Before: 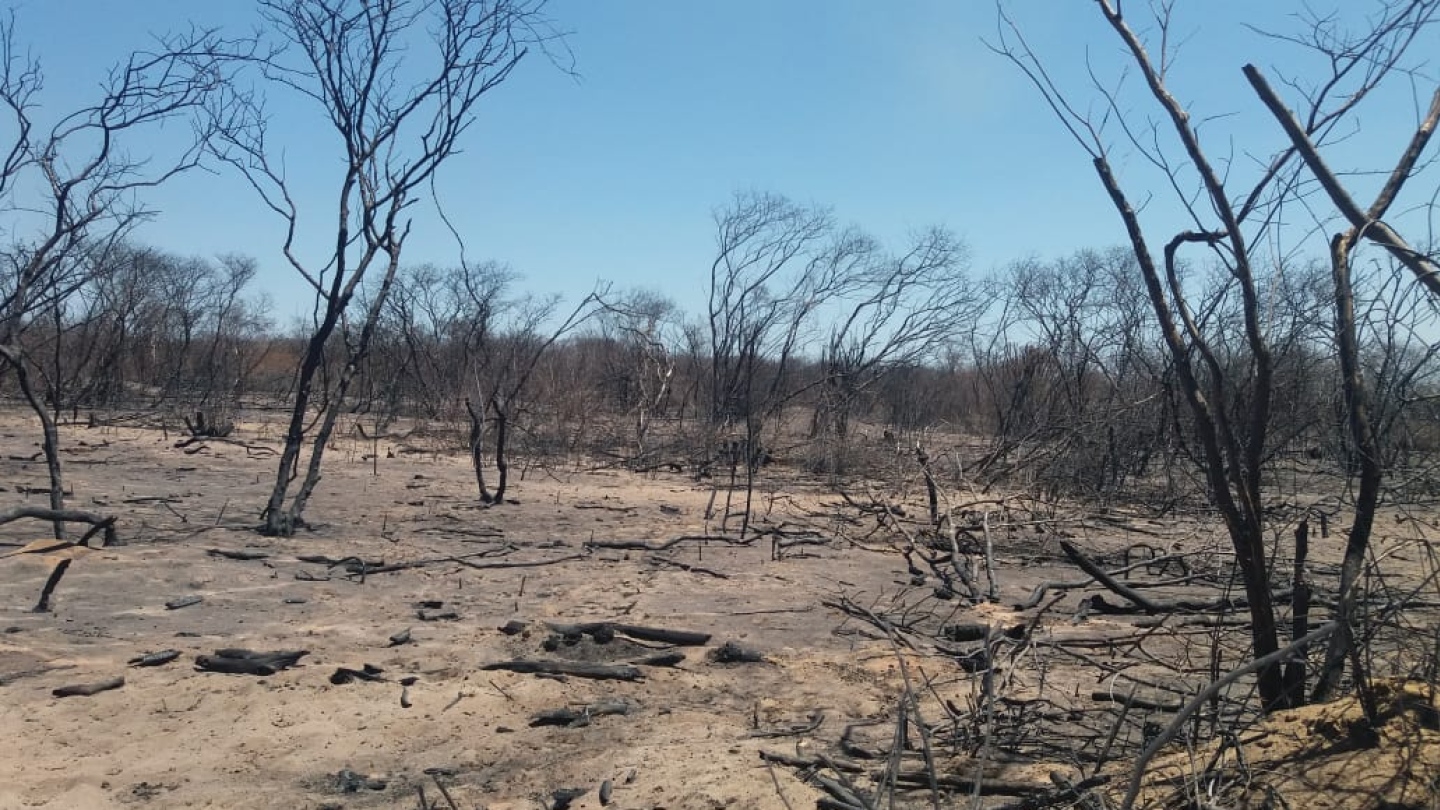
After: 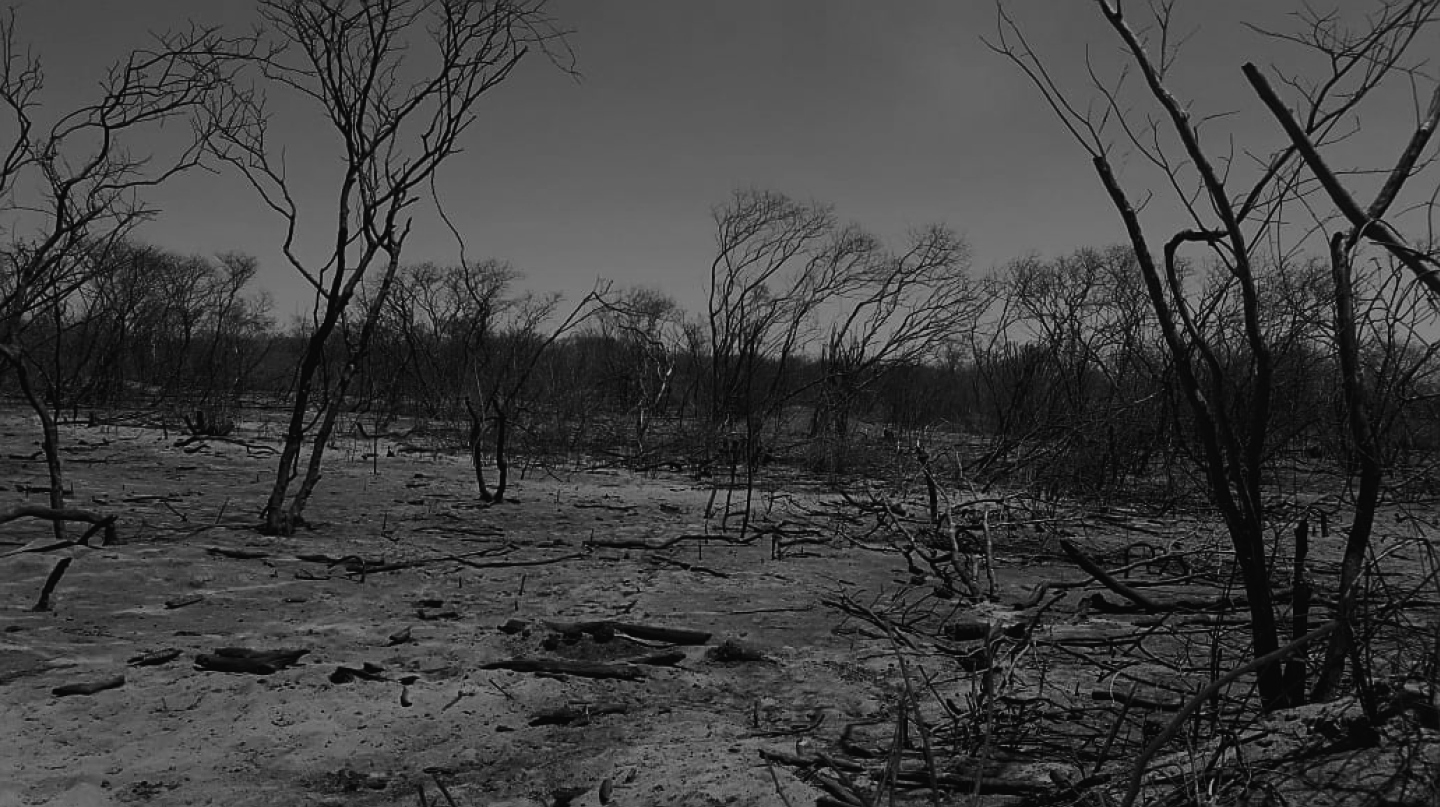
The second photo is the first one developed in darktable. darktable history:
filmic rgb: middle gray luminance 4.5%, black relative exposure -12.96 EV, white relative exposure 5.02 EV, target black luminance 0%, hardness 5.17, latitude 59.68%, contrast 0.765, highlights saturation mix 6.18%, shadows ↔ highlights balance 26.01%
color balance rgb: perceptual saturation grading › global saturation 25.614%, global vibrance 20%
sharpen: on, module defaults
crop: top 0.226%, bottom 0.111%
exposure: black level correction -0.001, exposure 0.079 EV, compensate highlight preservation false
color zones: curves: ch1 [(0, -0.394) (0.143, -0.394) (0.286, -0.394) (0.429, -0.392) (0.571, -0.391) (0.714, -0.391) (0.857, -0.391) (1, -0.394)]
contrast brightness saturation: brightness -0.5
tone curve: curves: ch0 [(0, 0.018) (0.036, 0.038) (0.15, 0.131) (0.27, 0.247) (0.528, 0.554) (0.761, 0.761) (1, 0.919)]; ch1 [(0, 0) (0.179, 0.173) (0.322, 0.32) (0.429, 0.431) (0.502, 0.5) (0.519, 0.522) (0.562, 0.588) (0.625, 0.67) (0.711, 0.745) (1, 1)]; ch2 [(0, 0) (0.29, 0.295) (0.404, 0.436) (0.497, 0.499) (0.521, 0.523) (0.561, 0.605) (0.657, 0.655) (0.712, 0.764) (1, 1)], color space Lab, independent channels, preserve colors none
